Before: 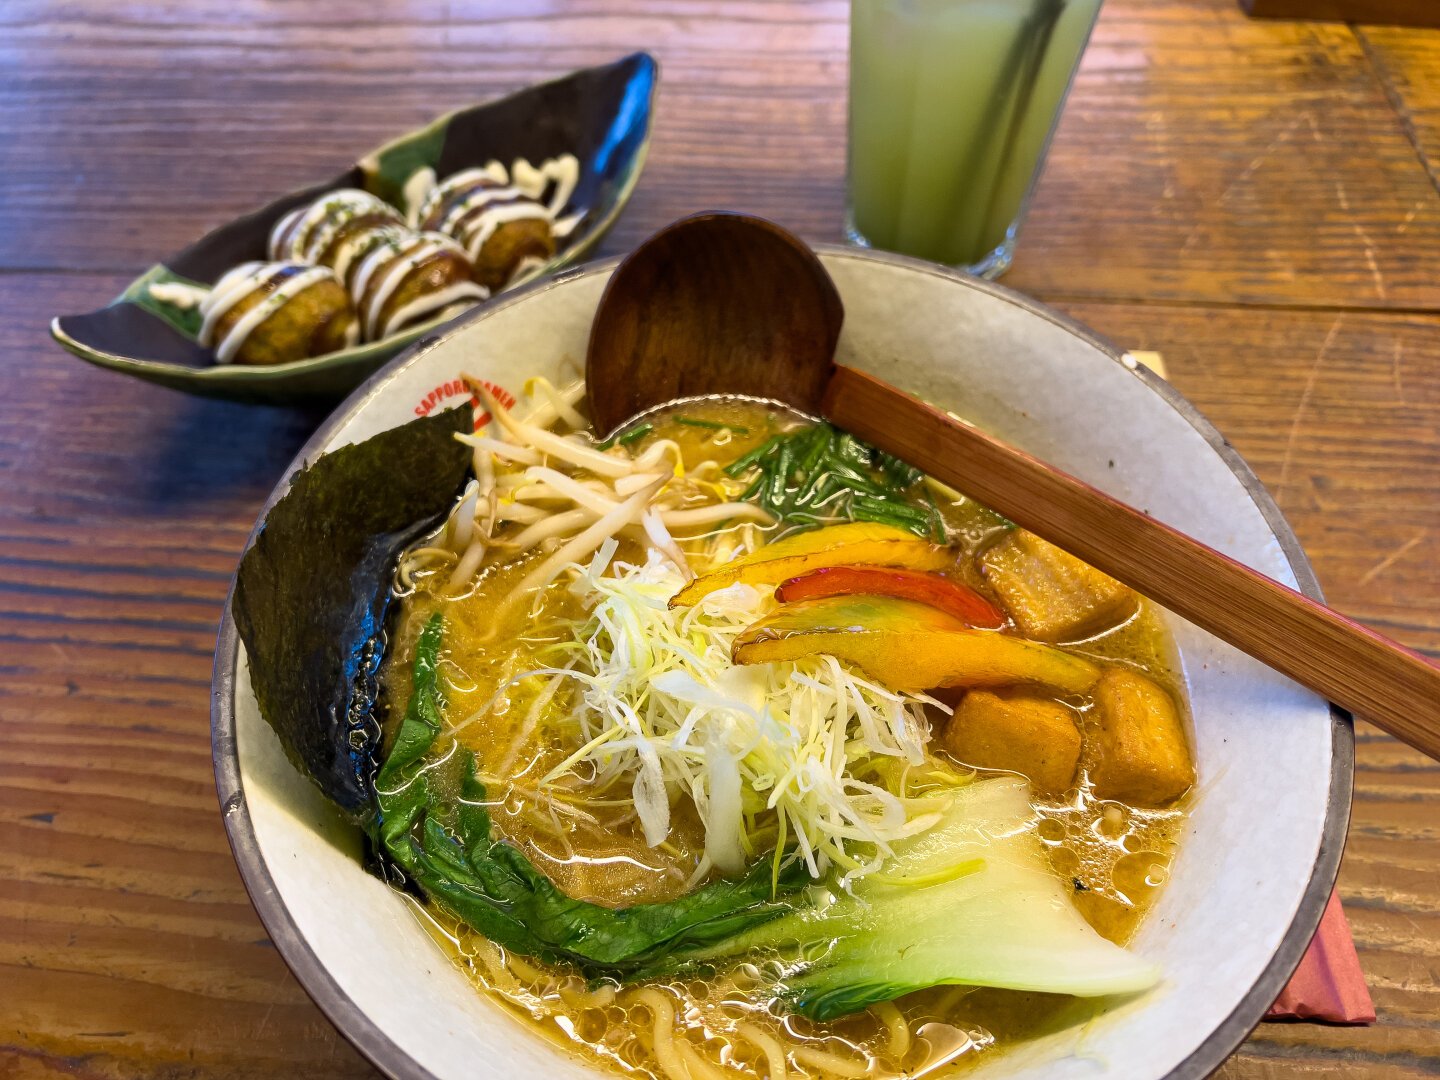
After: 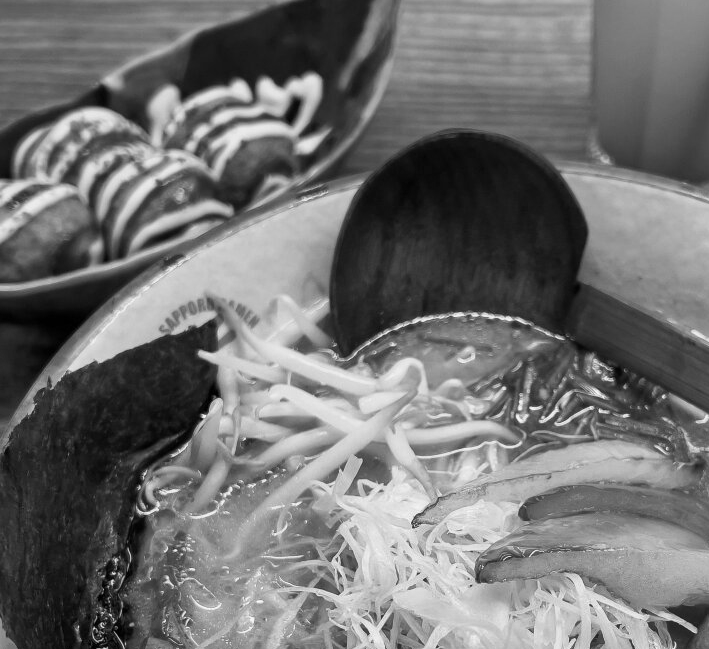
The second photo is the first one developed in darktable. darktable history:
shadows and highlights: radius 108.52, shadows 44.07, highlights -67.8, low approximation 0.01, soften with gaussian
rotate and perspective: crop left 0, crop top 0
monochrome: a 30.25, b 92.03
crop: left 17.835%, top 7.675%, right 32.881%, bottom 32.213%
